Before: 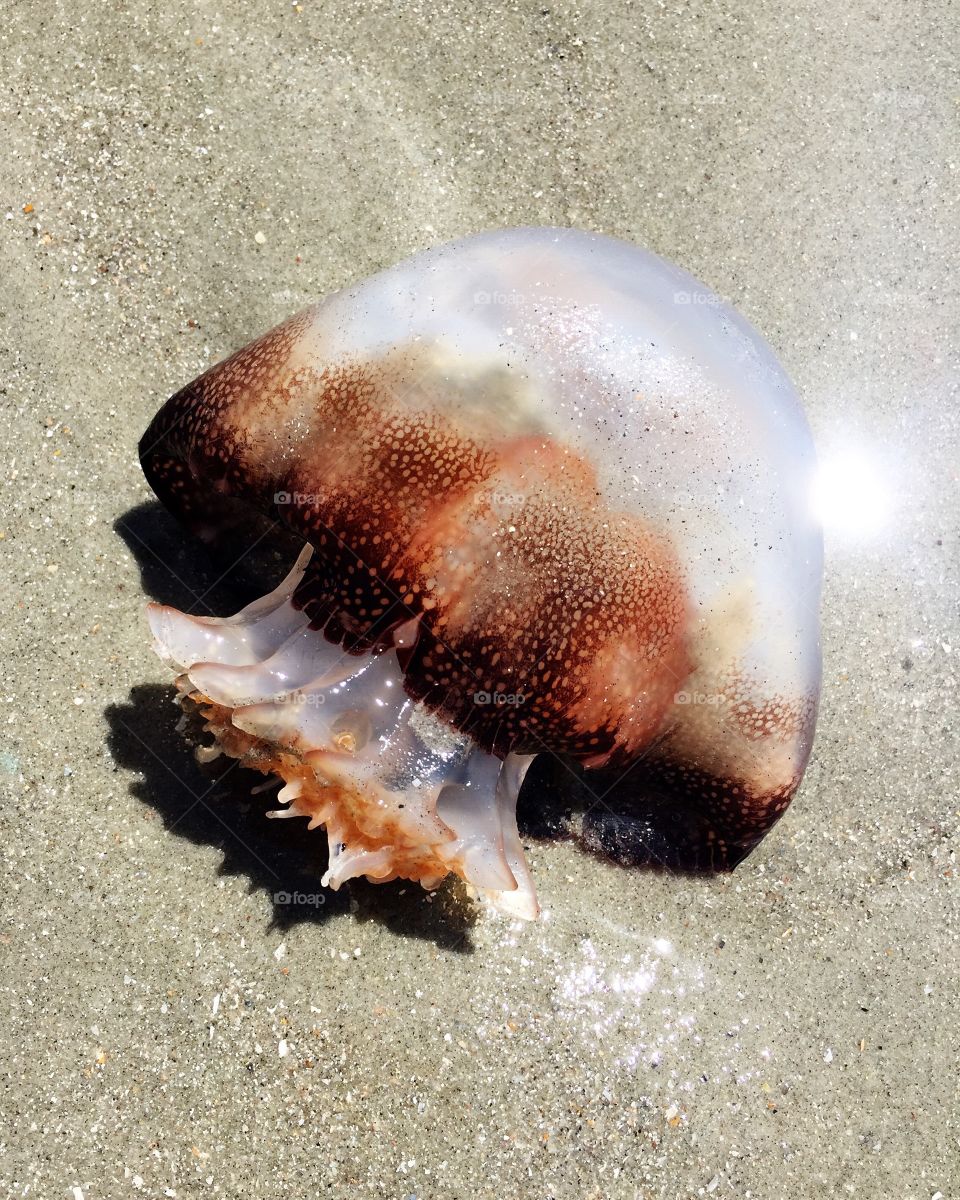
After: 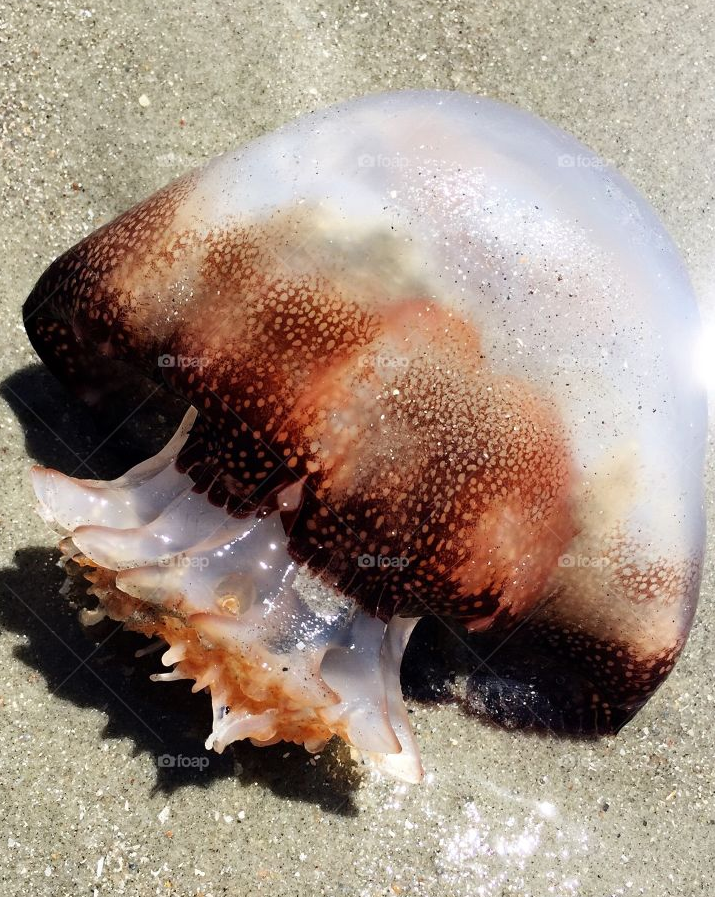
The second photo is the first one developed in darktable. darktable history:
crop and rotate: left 12.129%, top 11.425%, right 13.31%, bottom 13.811%
